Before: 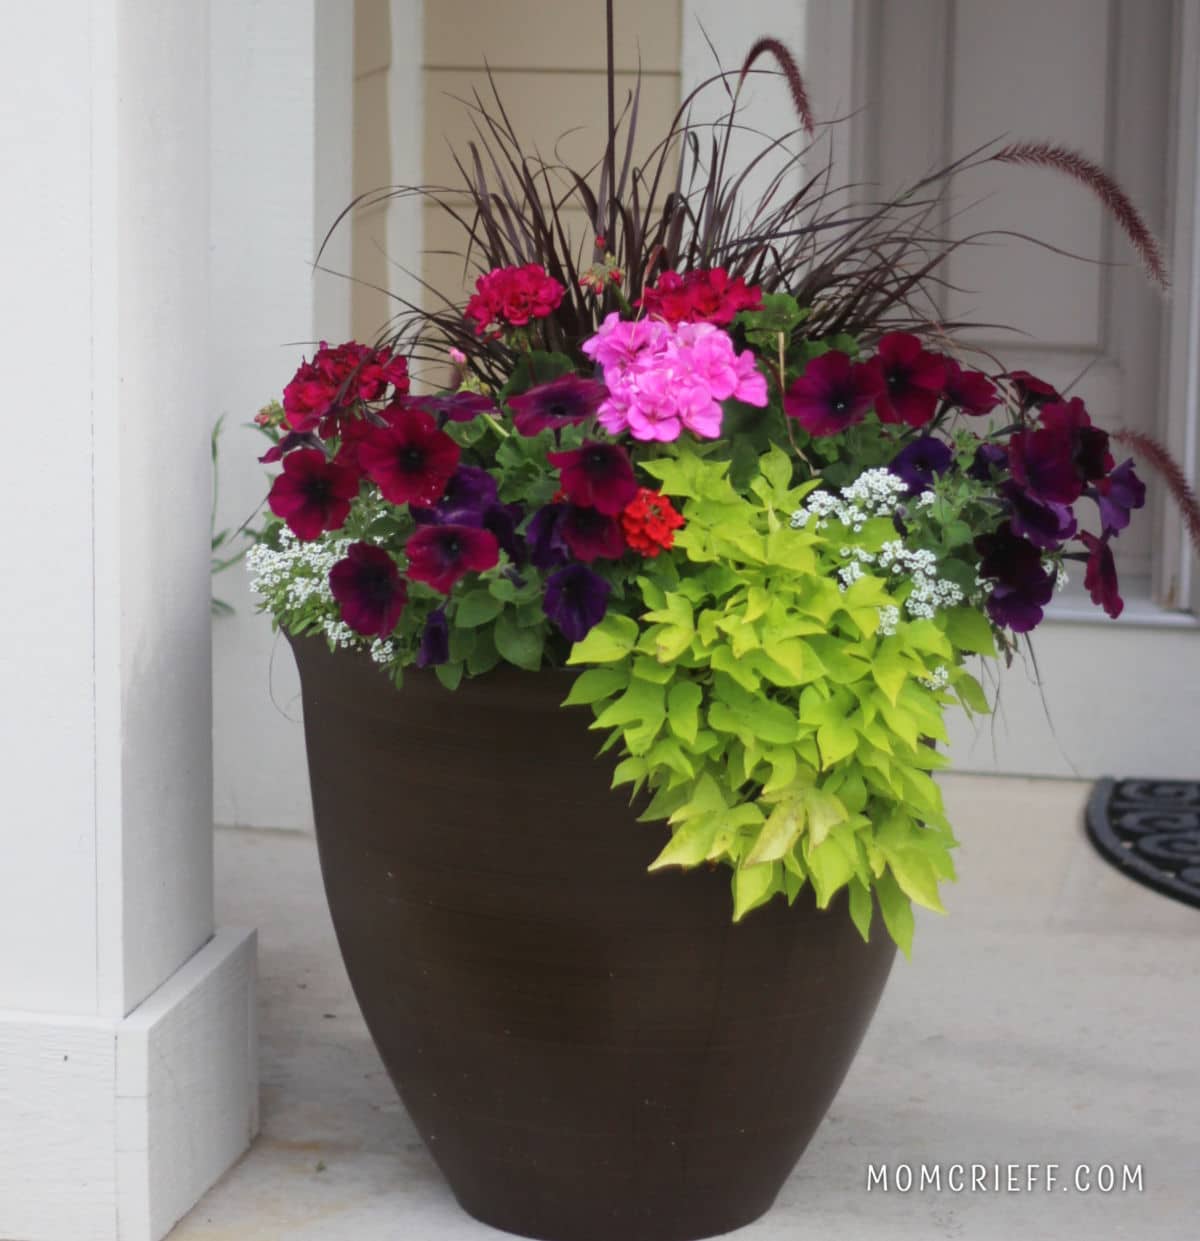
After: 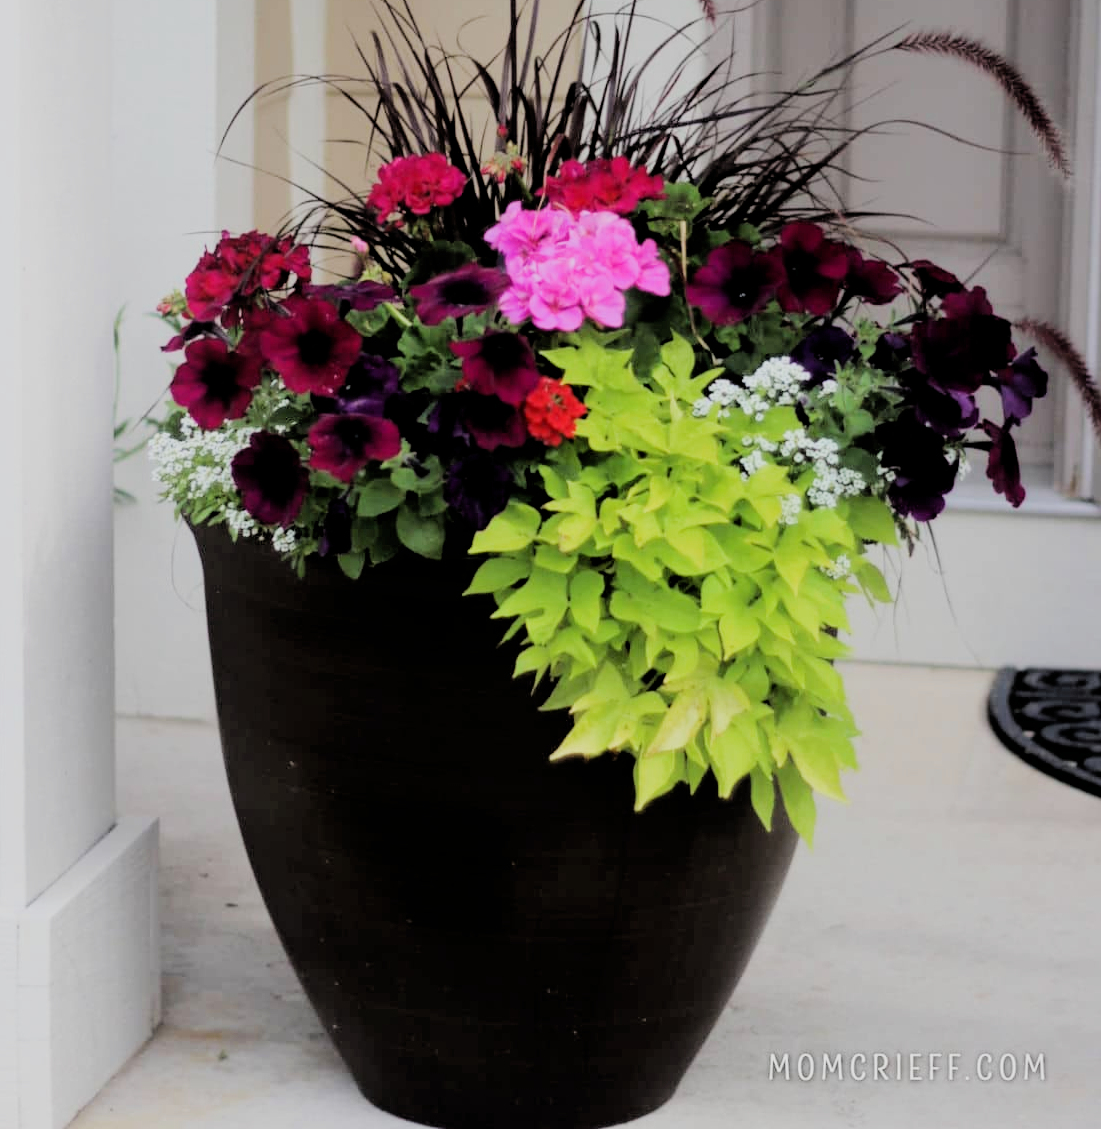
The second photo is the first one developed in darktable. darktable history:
crop and rotate: left 8.207%, top 8.993%
exposure: black level correction 0.001, exposure 0.498 EV, compensate highlight preservation false
filmic rgb: black relative exposure -3.24 EV, white relative exposure 7.07 EV, hardness 1.46, contrast 1.351
